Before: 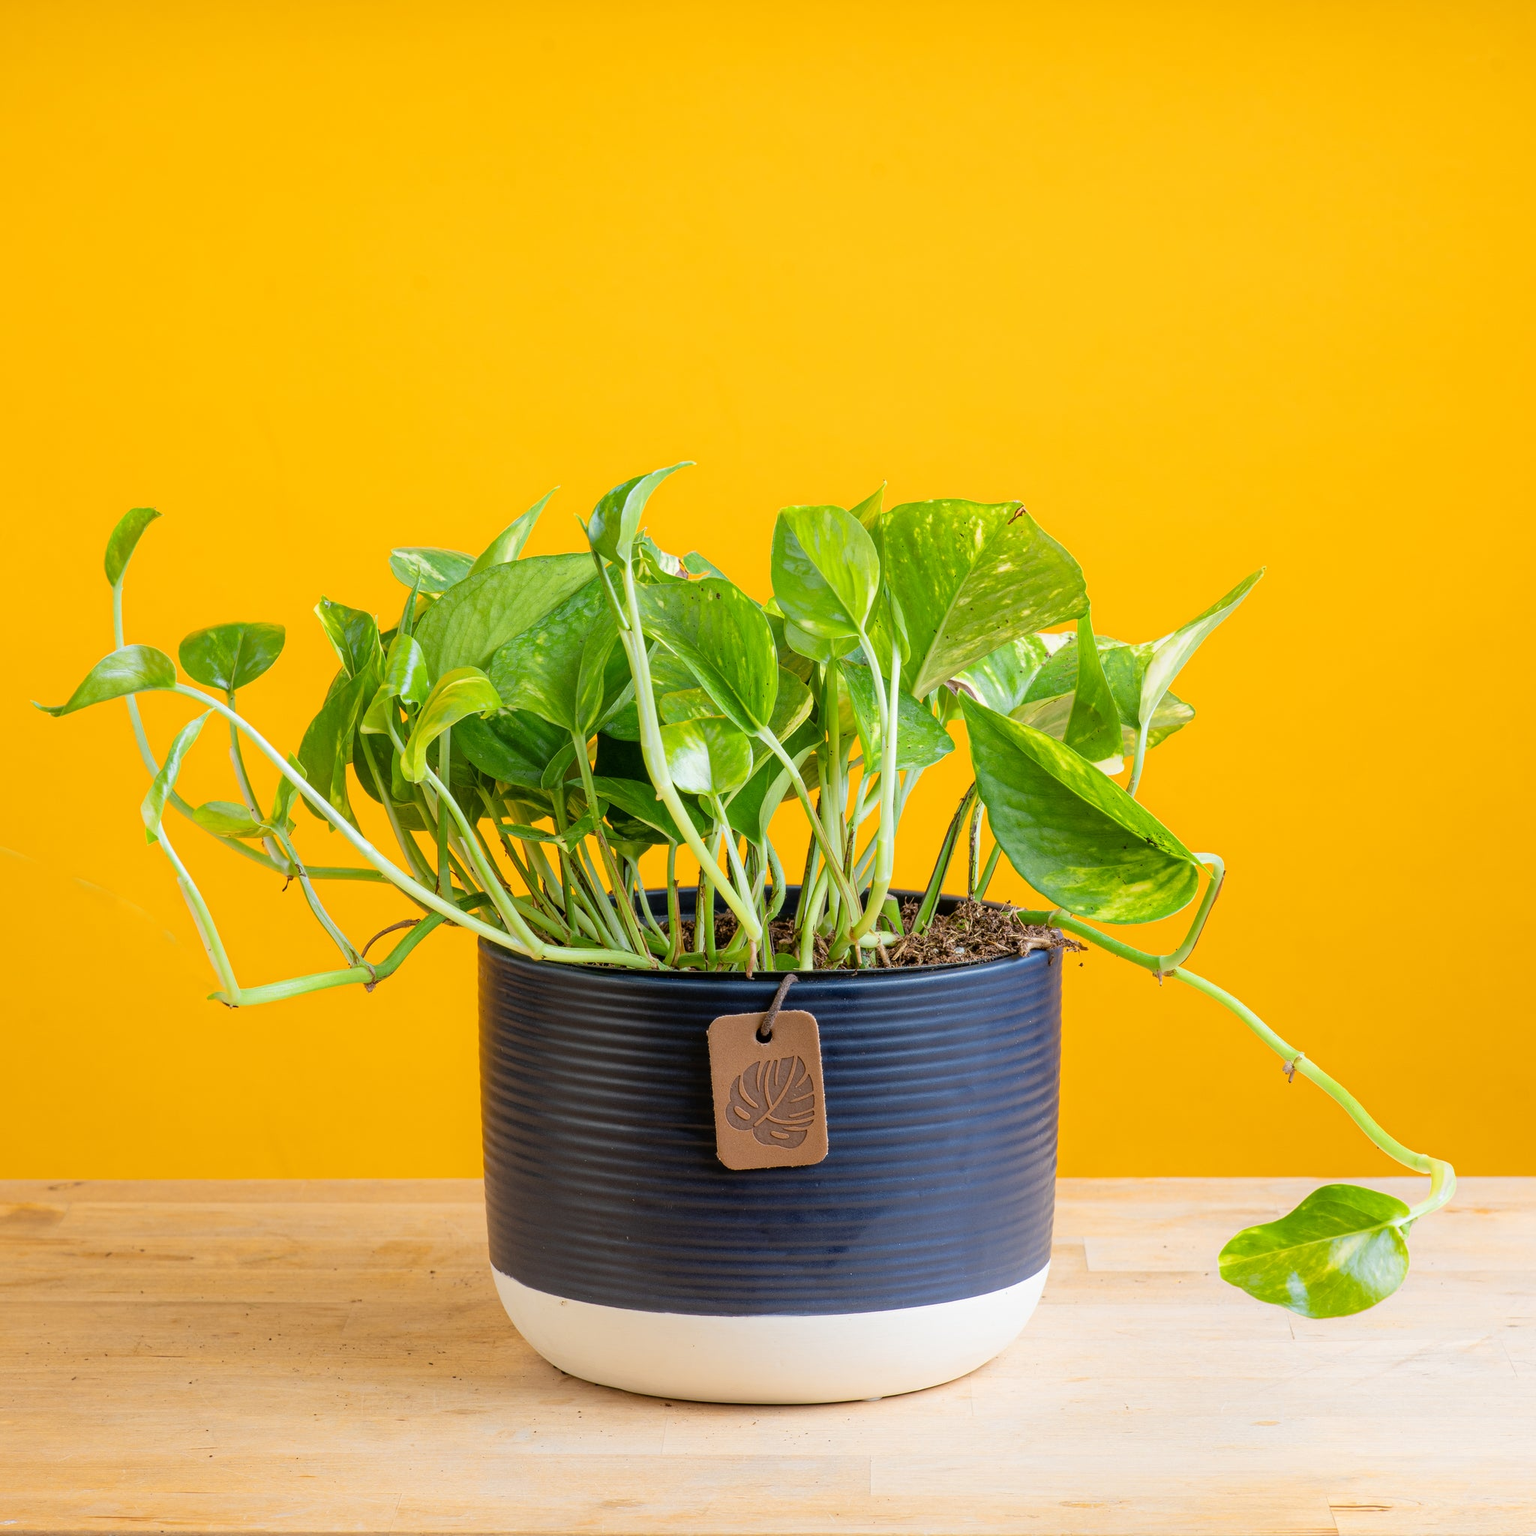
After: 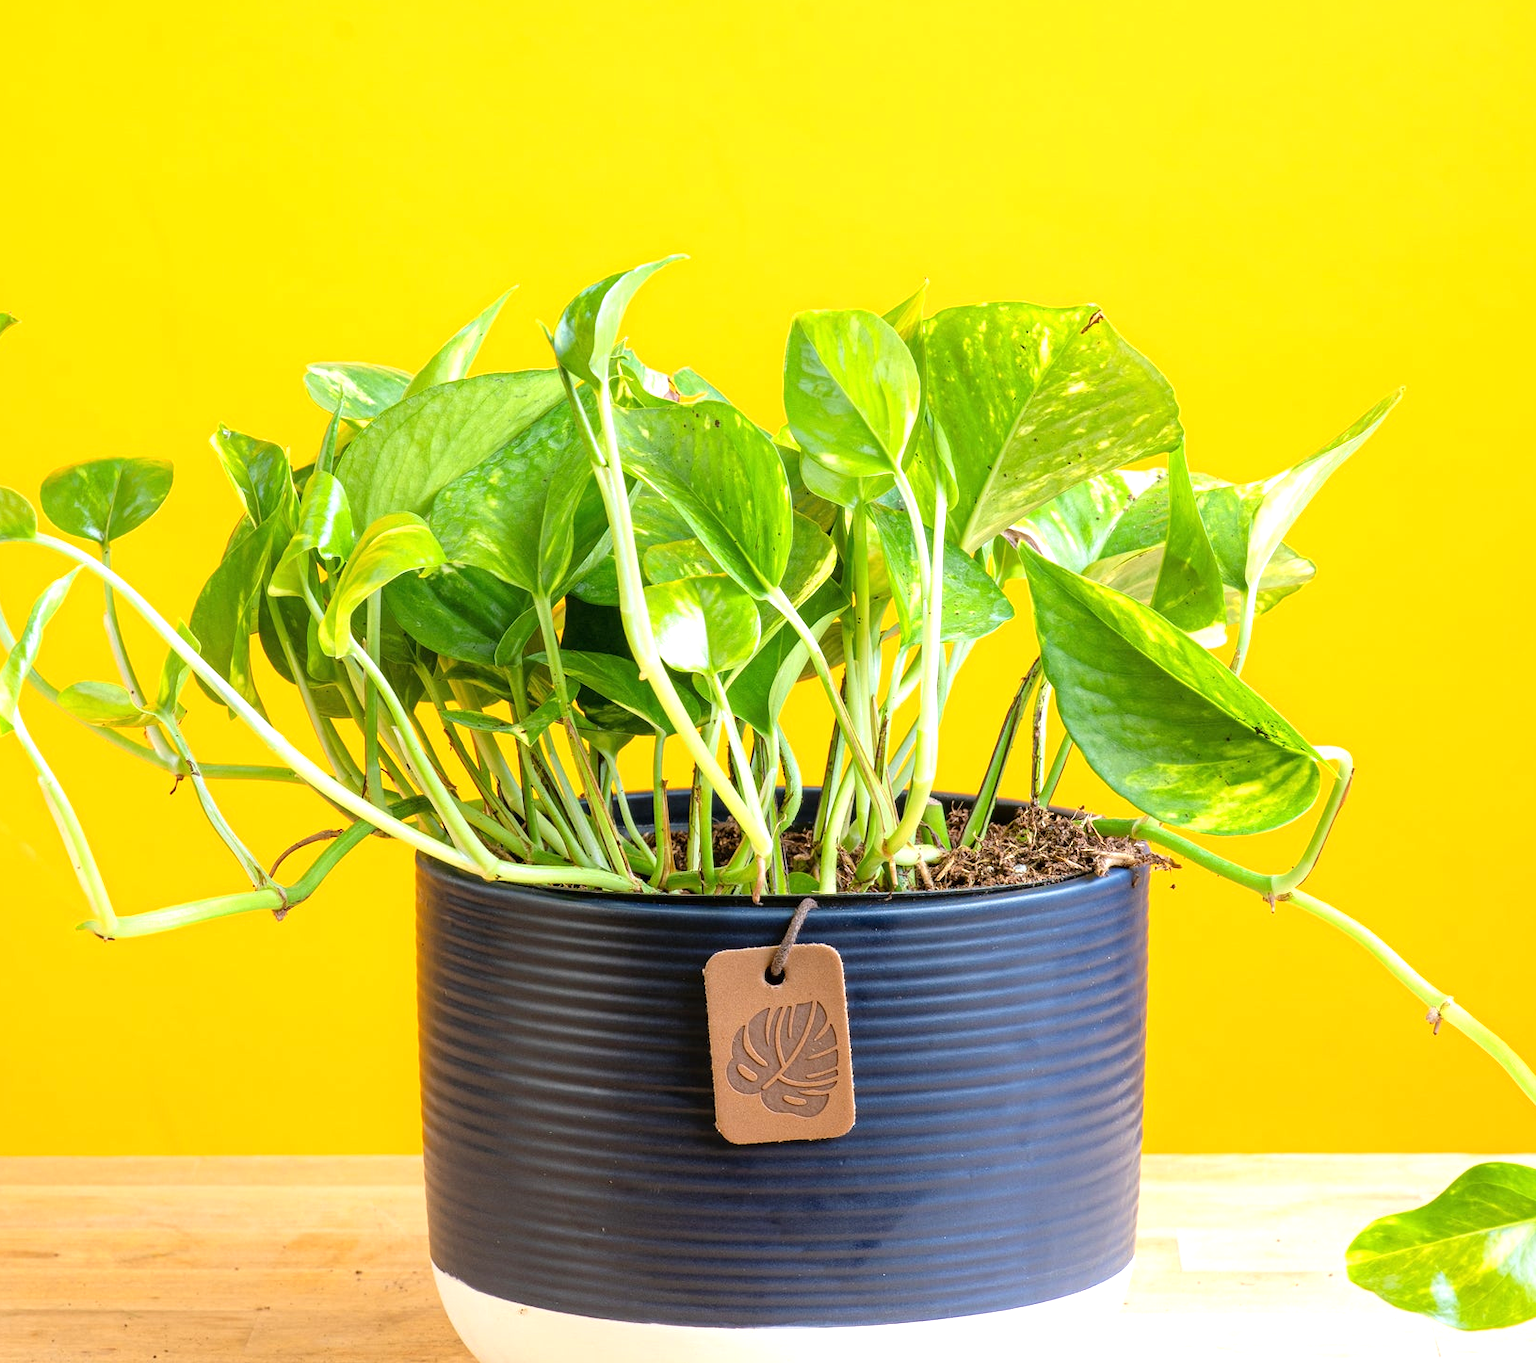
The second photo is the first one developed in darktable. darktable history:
exposure: black level correction 0, exposure 0.702 EV, compensate exposure bias true, compensate highlight preservation false
crop: left 9.571%, top 16.89%, right 10.742%, bottom 12.385%
